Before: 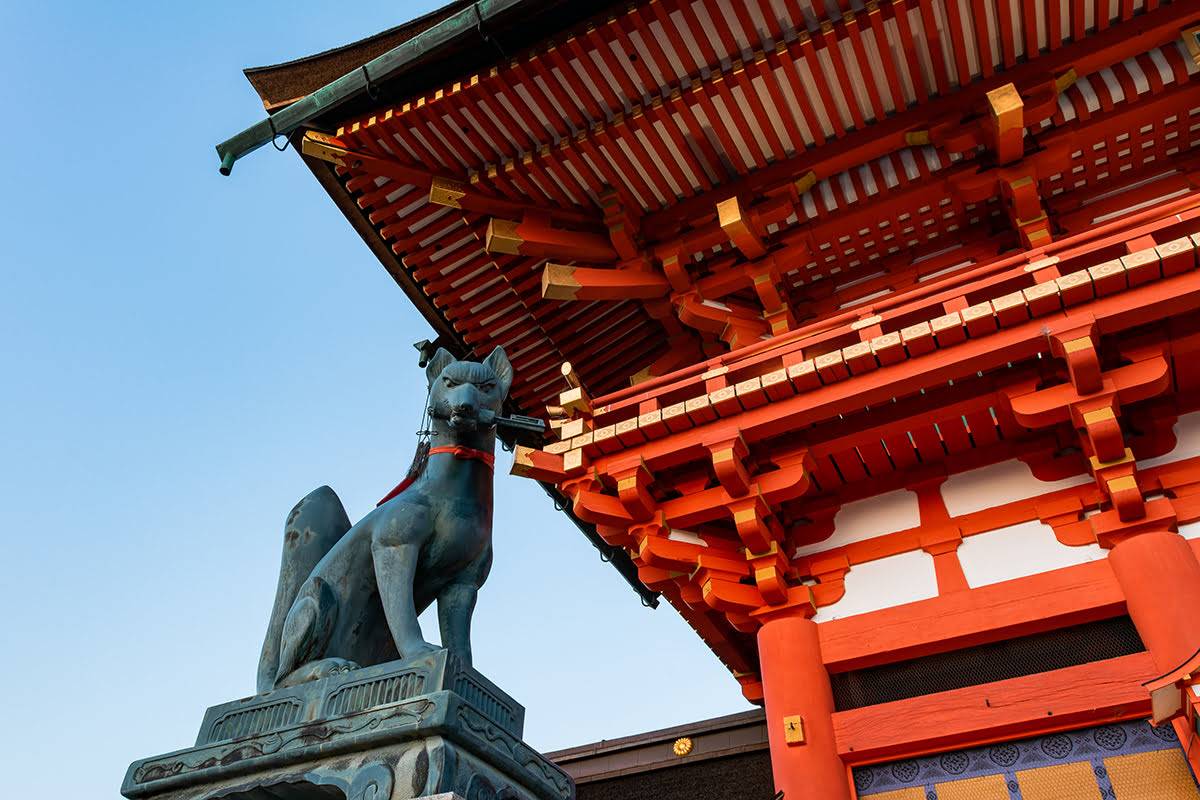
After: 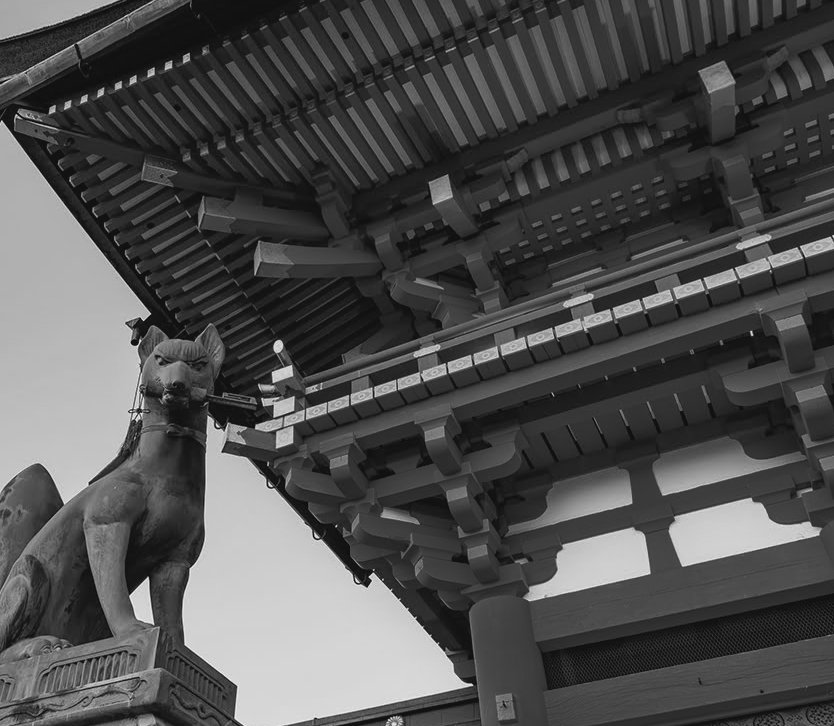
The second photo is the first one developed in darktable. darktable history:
monochrome: a -11.7, b 1.62, size 0.5, highlights 0.38
crop and rotate: left 24.034%, top 2.838%, right 6.406%, bottom 6.299%
contrast brightness saturation: contrast -0.1, saturation -0.1
